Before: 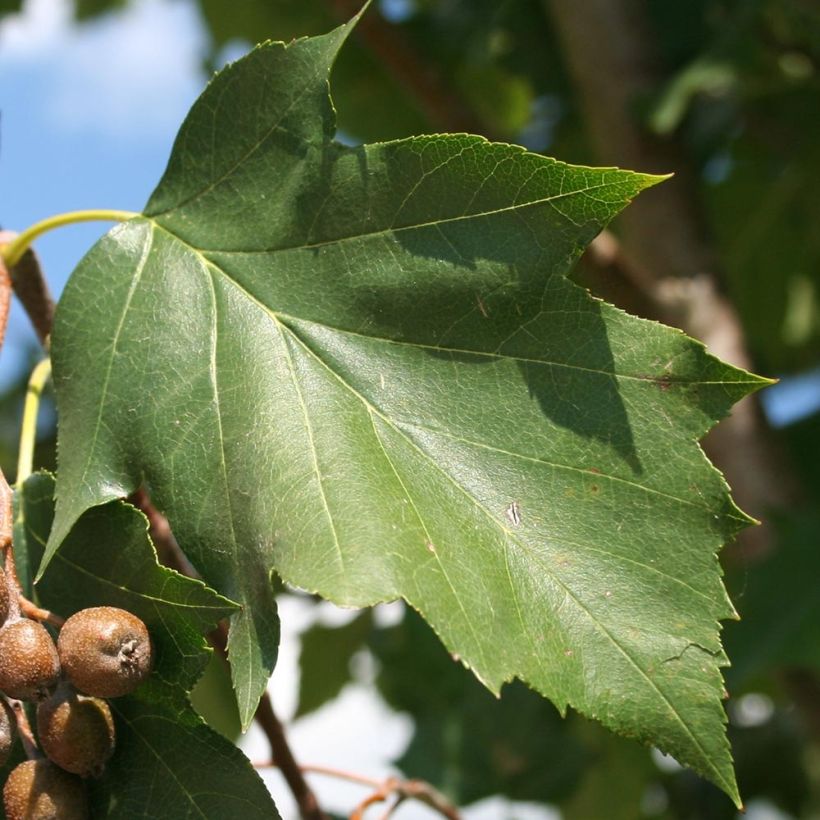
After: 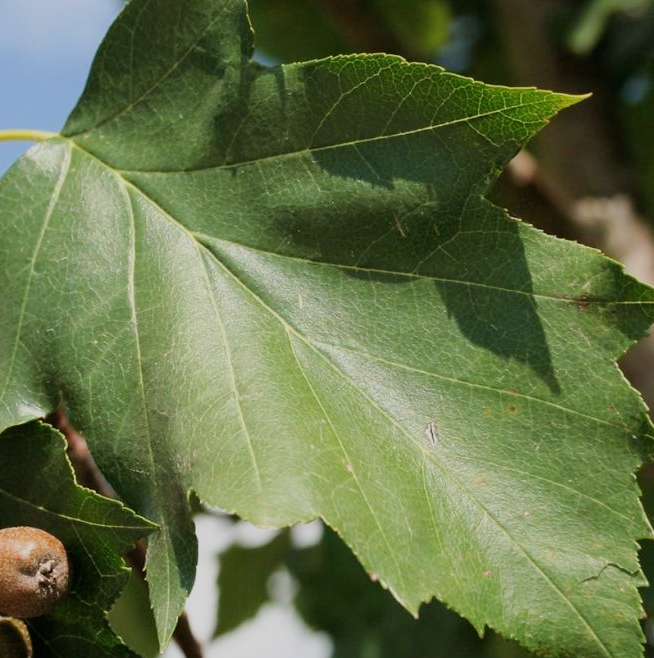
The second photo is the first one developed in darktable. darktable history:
crop and rotate: left 10.104%, top 9.815%, right 10.028%, bottom 9.859%
filmic rgb: black relative exposure -7.65 EV, white relative exposure 4.56 EV, hardness 3.61
